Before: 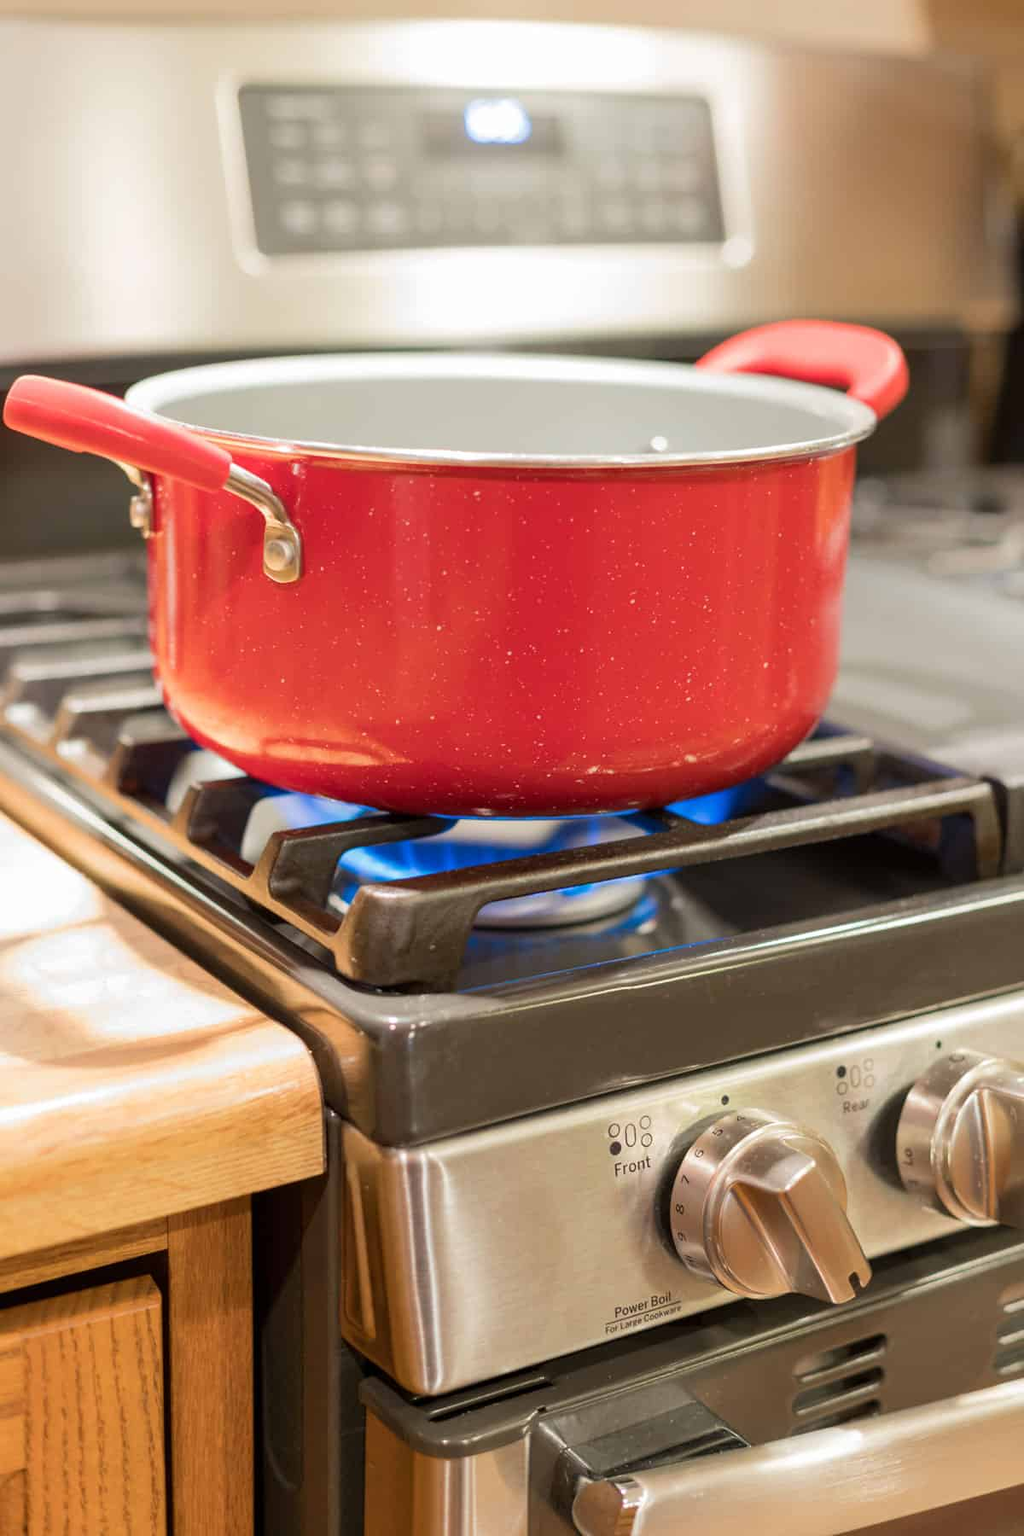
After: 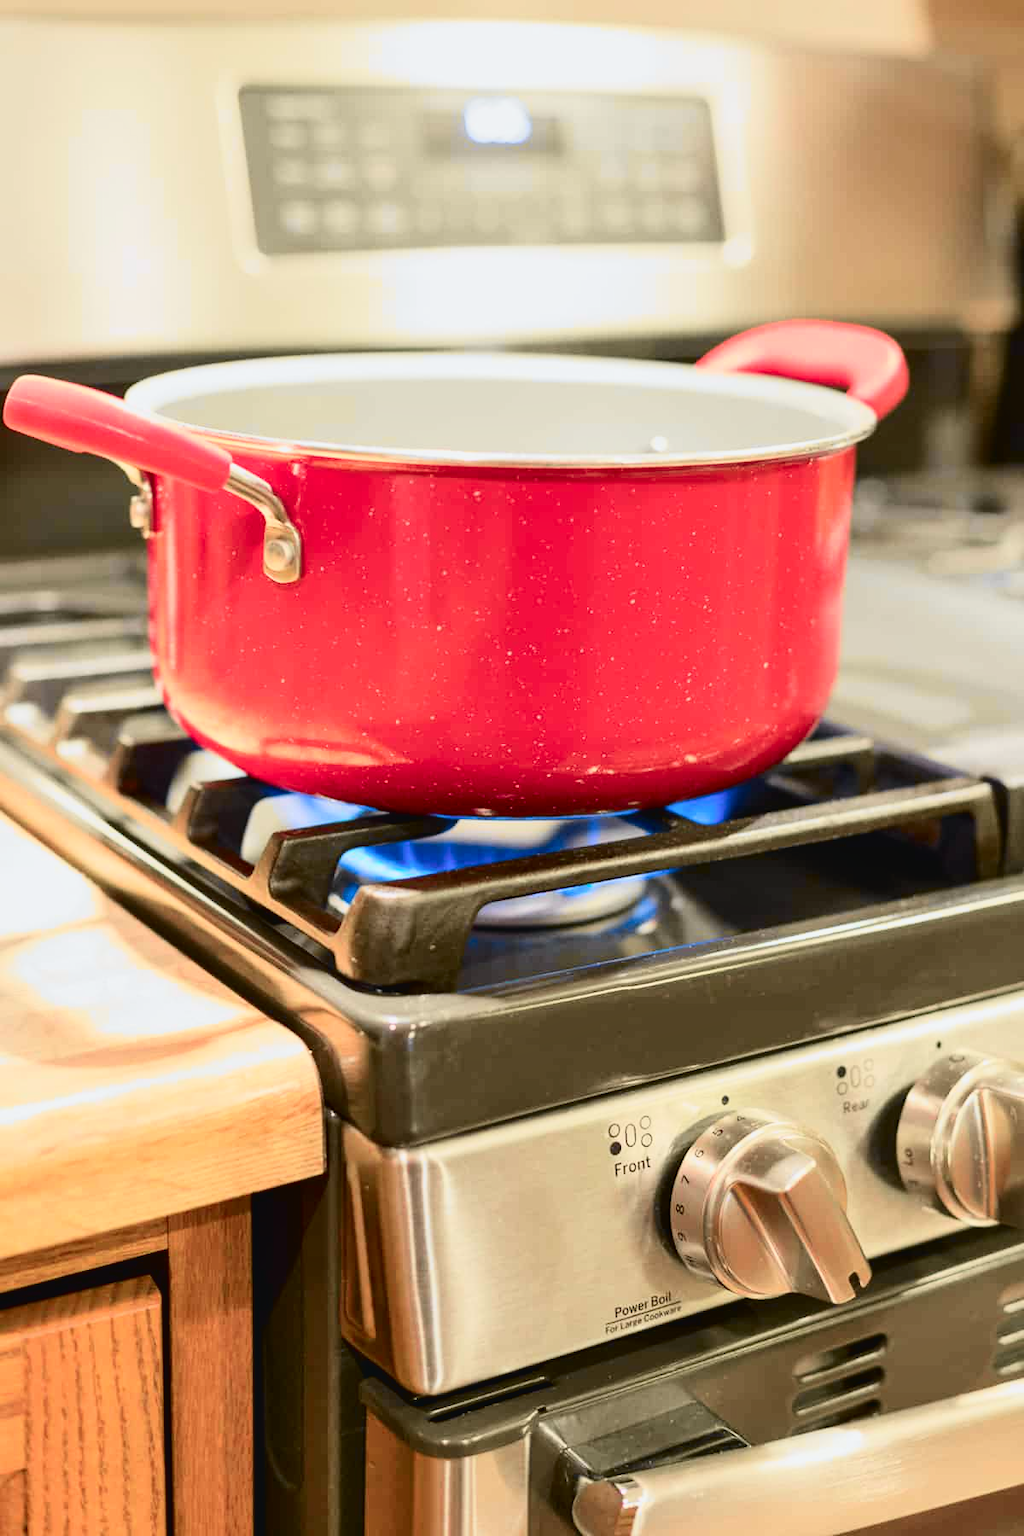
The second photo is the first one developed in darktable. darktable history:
shadows and highlights: shadows 75, highlights -25, soften with gaussian
tone curve: curves: ch0 [(0, 0.026) (0.058, 0.036) (0.246, 0.214) (0.437, 0.498) (0.55, 0.644) (0.657, 0.767) (0.822, 0.9) (1, 0.961)]; ch1 [(0, 0) (0.346, 0.307) (0.408, 0.369) (0.453, 0.457) (0.476, 0.489) (0.502, 0.498) (0.521, 0.515) (0.537, 0.531) (0.612, 0.641) (0.676, 0.728) (1, 1)]; ch2 [(0, 0) (0.346, 0.34) (0.434, 0.46) (0.485, 0.494) (0.5, 0.494) (0.511, 0.508) (0.537, 0.564) (0.579, 0.599) (0.663, 0.67) (1, 1)], color space Lab, independent channels, preserve colors none
tone equalizer: on, module defaults
